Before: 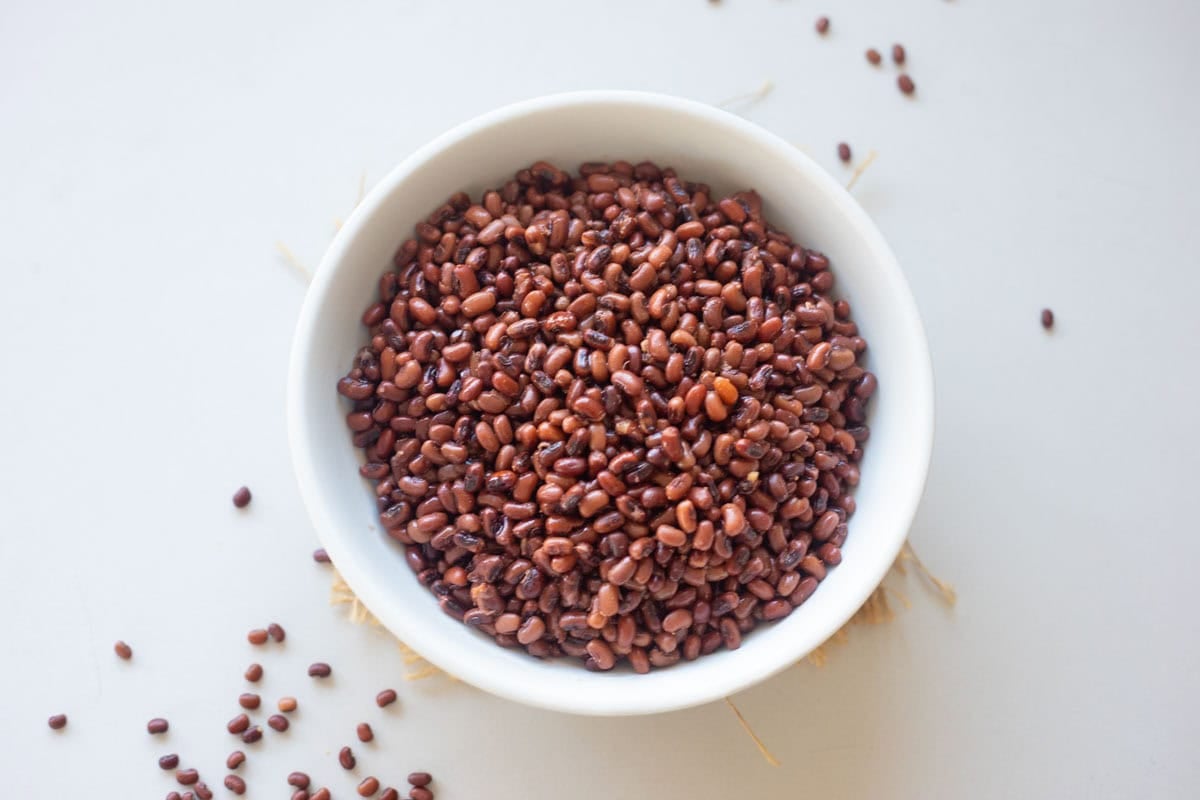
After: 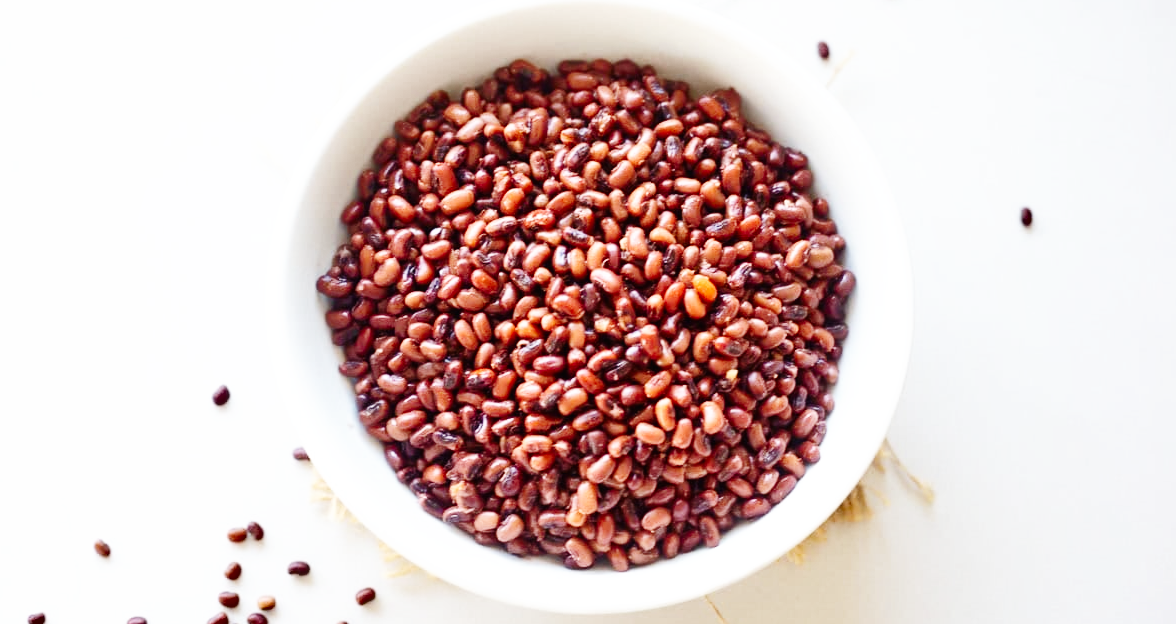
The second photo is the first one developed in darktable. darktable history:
base curve: curves: ch0 [(0, 0.003) (0.001, 0.002) (0.006, 0.004) (0.02, 0.022) (0.048, 0.086) (0.094, 0.234) (0.162, 0.431) (0.258, 0.629) (0.385, 0.8) (0.548, 0.918) (0.751, 0.988) (1, 1)], preserve colors none
crop and rotate: left 1.83%, top 12.751%, right 0.15%, bottom 9.179%
shadows and highlights: soften with gaussian
tone curve: curves: ch0 [(0, 0) (0.405, 0.351) (1, 1)], color space Lab, independent channels, preserve colors none
